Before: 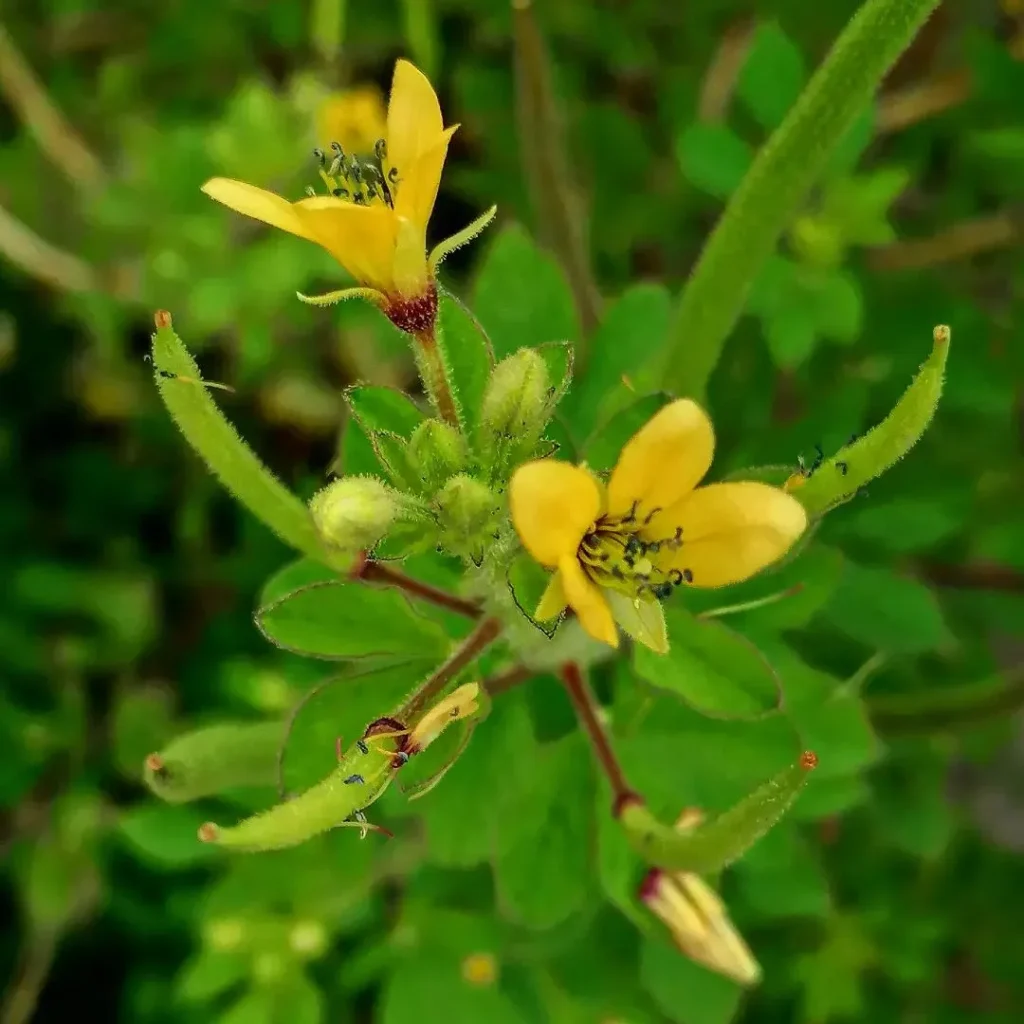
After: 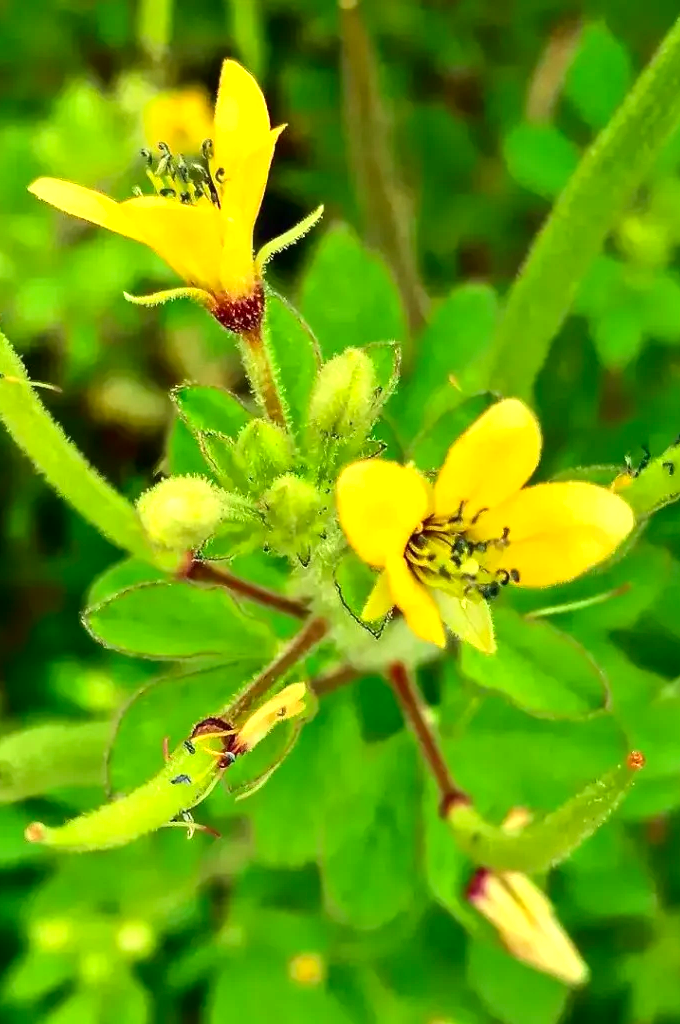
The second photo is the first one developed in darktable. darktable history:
exposure: exposure 1.001 EV, compensate exposure bias true, compensate highlight preservation false
contrast brightness saturation: contrast 0.151, brightness -0.011, saturation 0.097
crop: left 16.953%, right 16.552%
